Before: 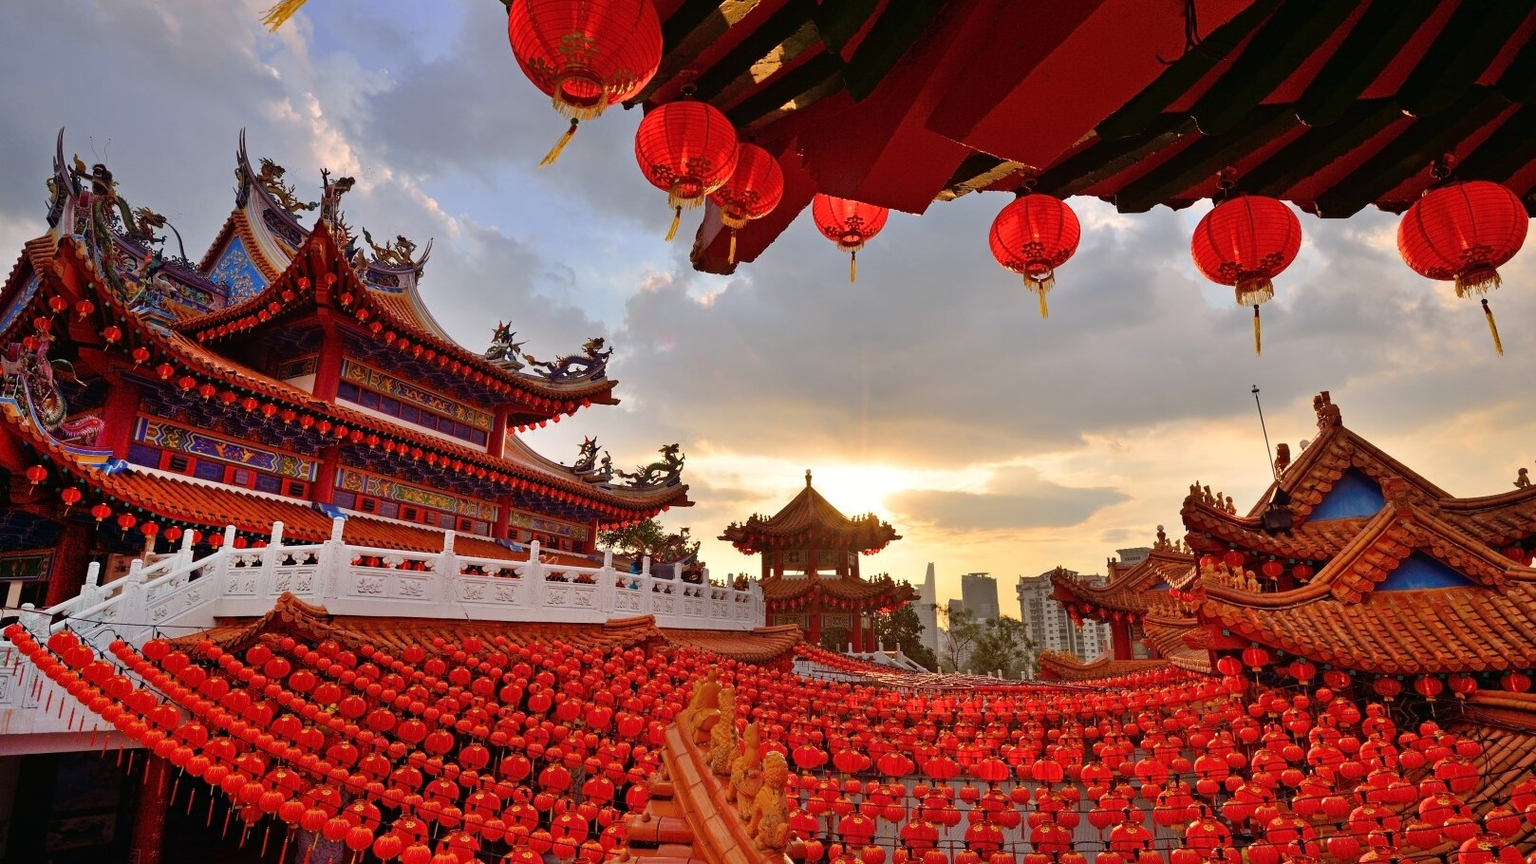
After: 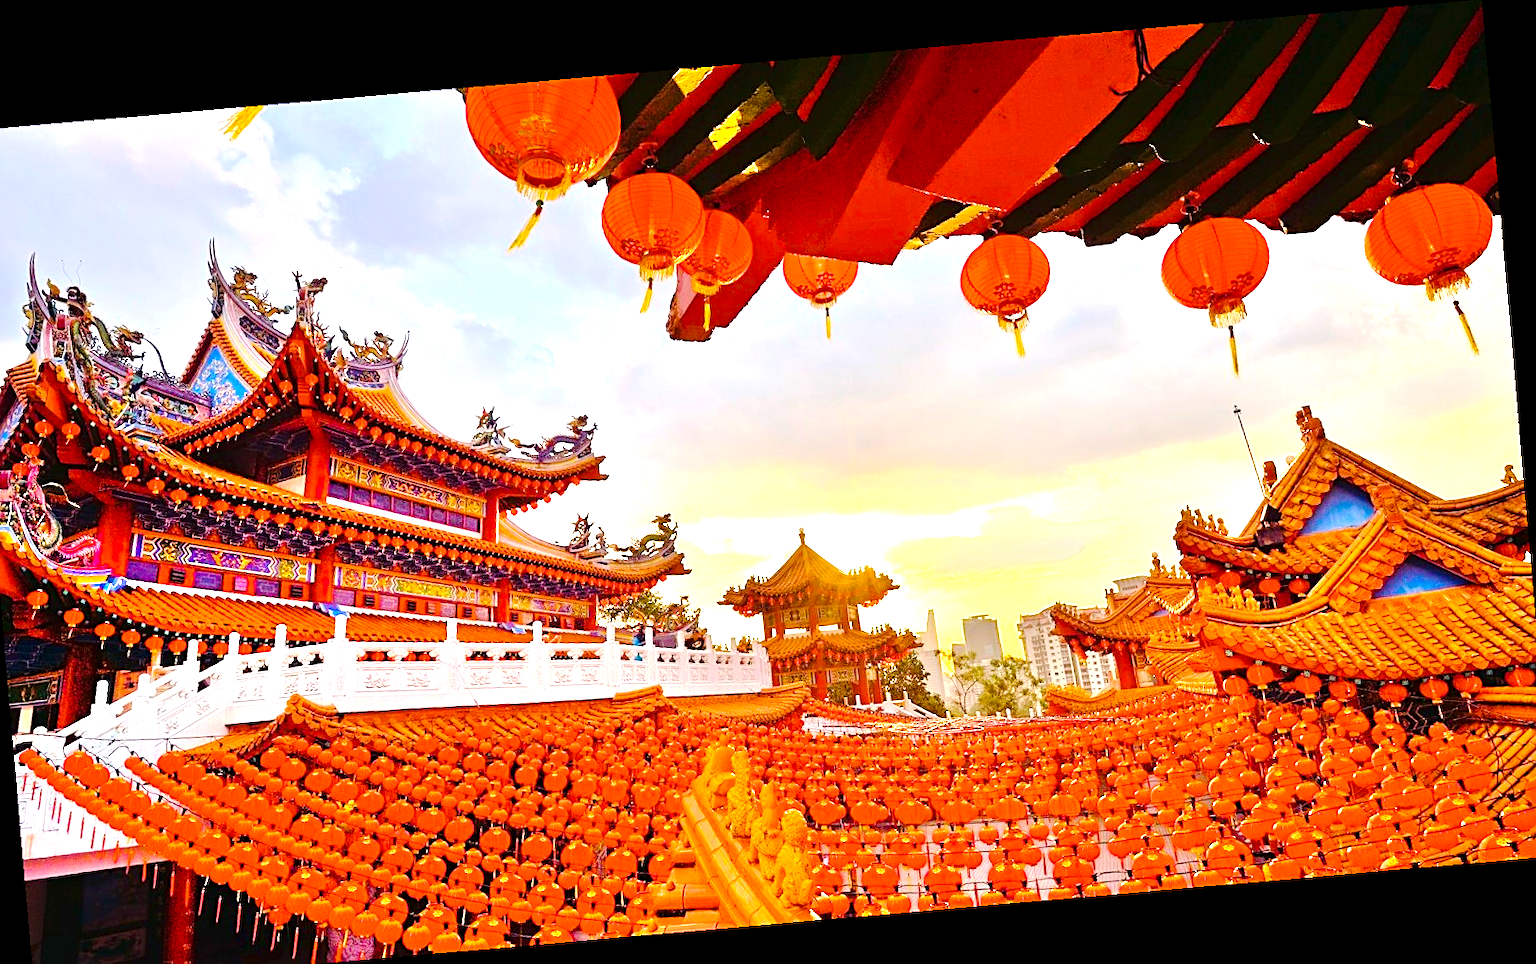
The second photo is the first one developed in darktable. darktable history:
base curve: curves: ch0 [(0, 0) (0.158, 0.273) (0.879, 0.895) (1, 1)], preserve colors none
exposure: exposure -0.242 EV, compensate highlight preservation false
sharpen: on, module defaults
tone equalizer: -7 EV 0.15 EV, -6 EV 0.6 EV, -5 EV 1.15 EV, -4 EV 1.33 EV, -3 EV 1.15 EV, -2 EV 0.6 EV, -1 EV 0.15 EV, mask exposure compensation -0.5 EV
rotate and perspective: rotation -4.98°, automatic cropping off
color balance rgb: linear chroma grading › shadows -10%, linear chroma grading › global chroma 20%, perceptual saturation grading › global saturation 15%, perceptual brilliance grading › global brilliance 30%, perceptual brilliance grading › highlights 12%, perceptual brilliance grading › mid-tones 24%, global vibrance 20%
crop and rotate: left 2.536%, right 1.107%, bottom 2.246%
